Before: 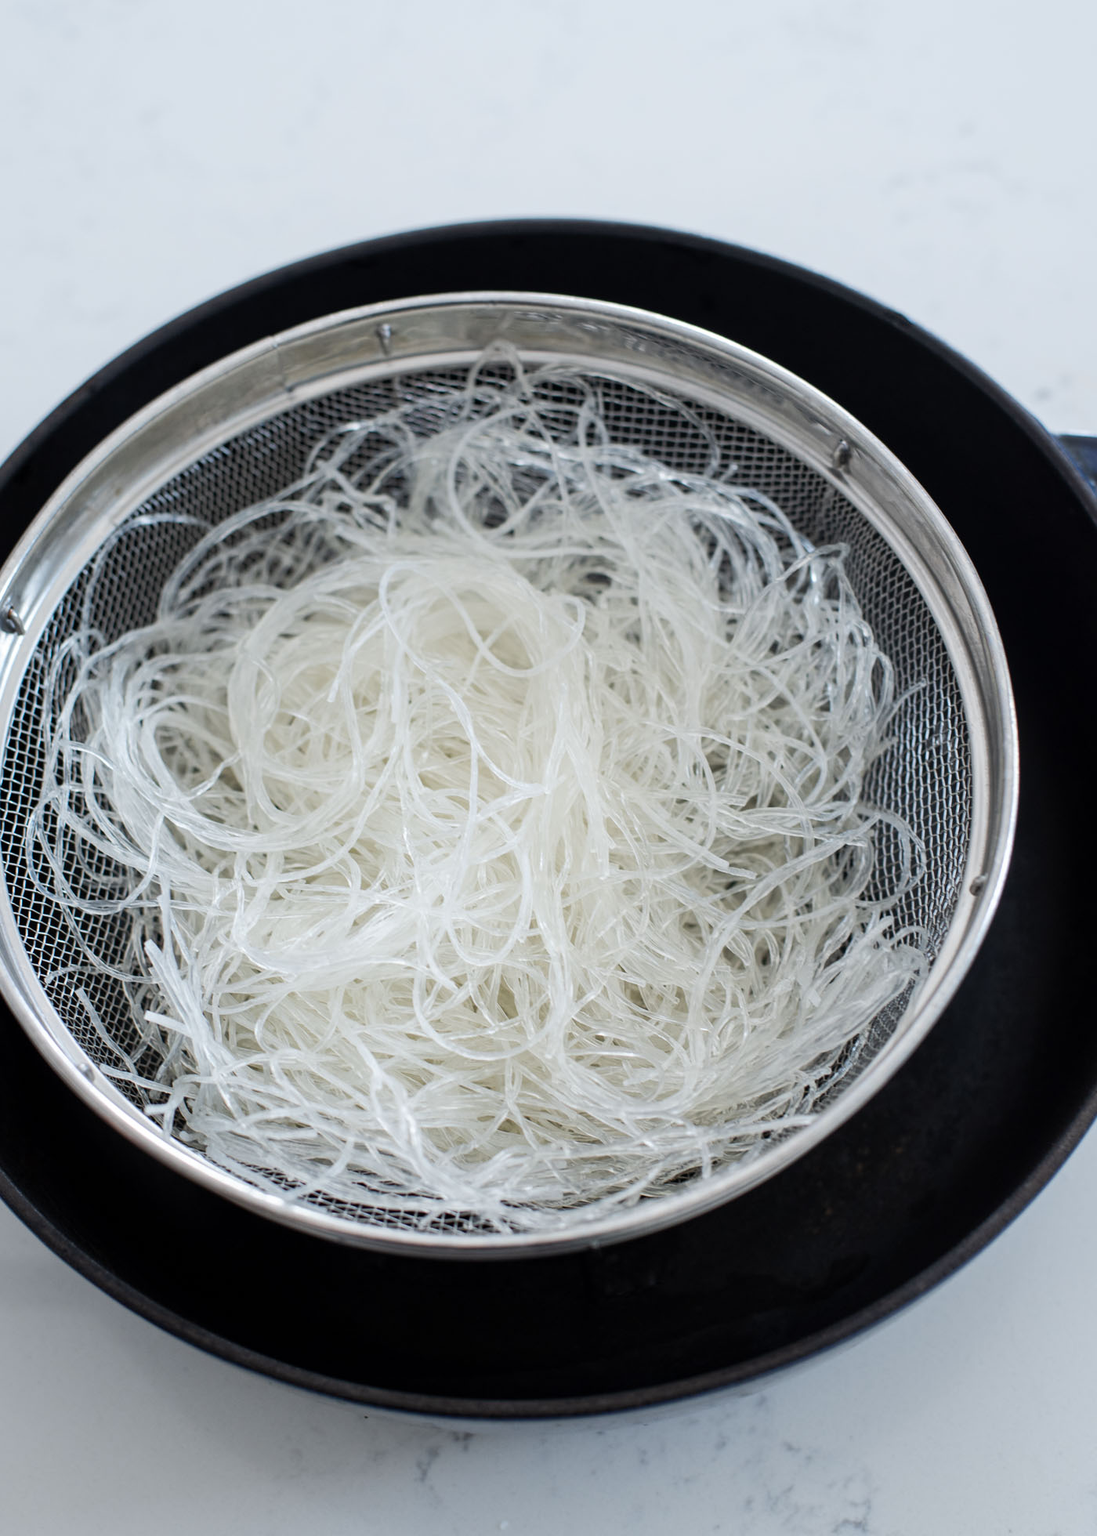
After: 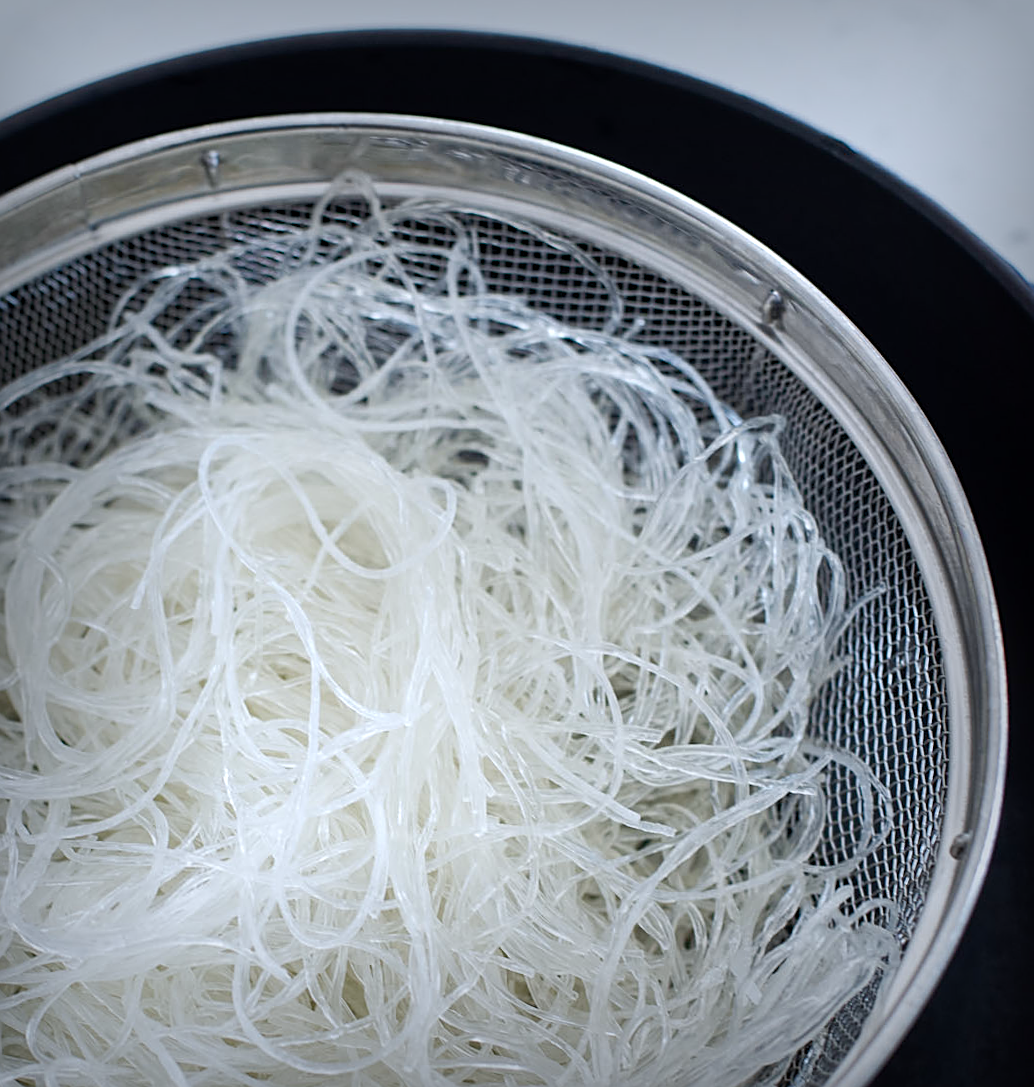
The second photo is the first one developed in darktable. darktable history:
crop: left 18.38%, top 11.092%, right 2.134%, bottom 33.217%
white balance: red 0.974, blue 1.044
color balance rgb: perceptual saturation grading › global saturation 20%, perceptual saturation grading › highlights -25%, perceptual saturation grading › shadows 50%
rotate and perspective: rotation 0.215°, lens shift (vertical) -0.139, crop left 0.069, crop right 0.939, crop top 0.002, crop bottom 0.996
exposure: exposure 0.197 EV, compensate highlight preservation false
sharpen: on, module defaults
vignetting: fall-off start 53.2%, brightness -0.594, saturation 0, automatic ratio true, width/height ratio 1.313, shape 0.22, unbound false
